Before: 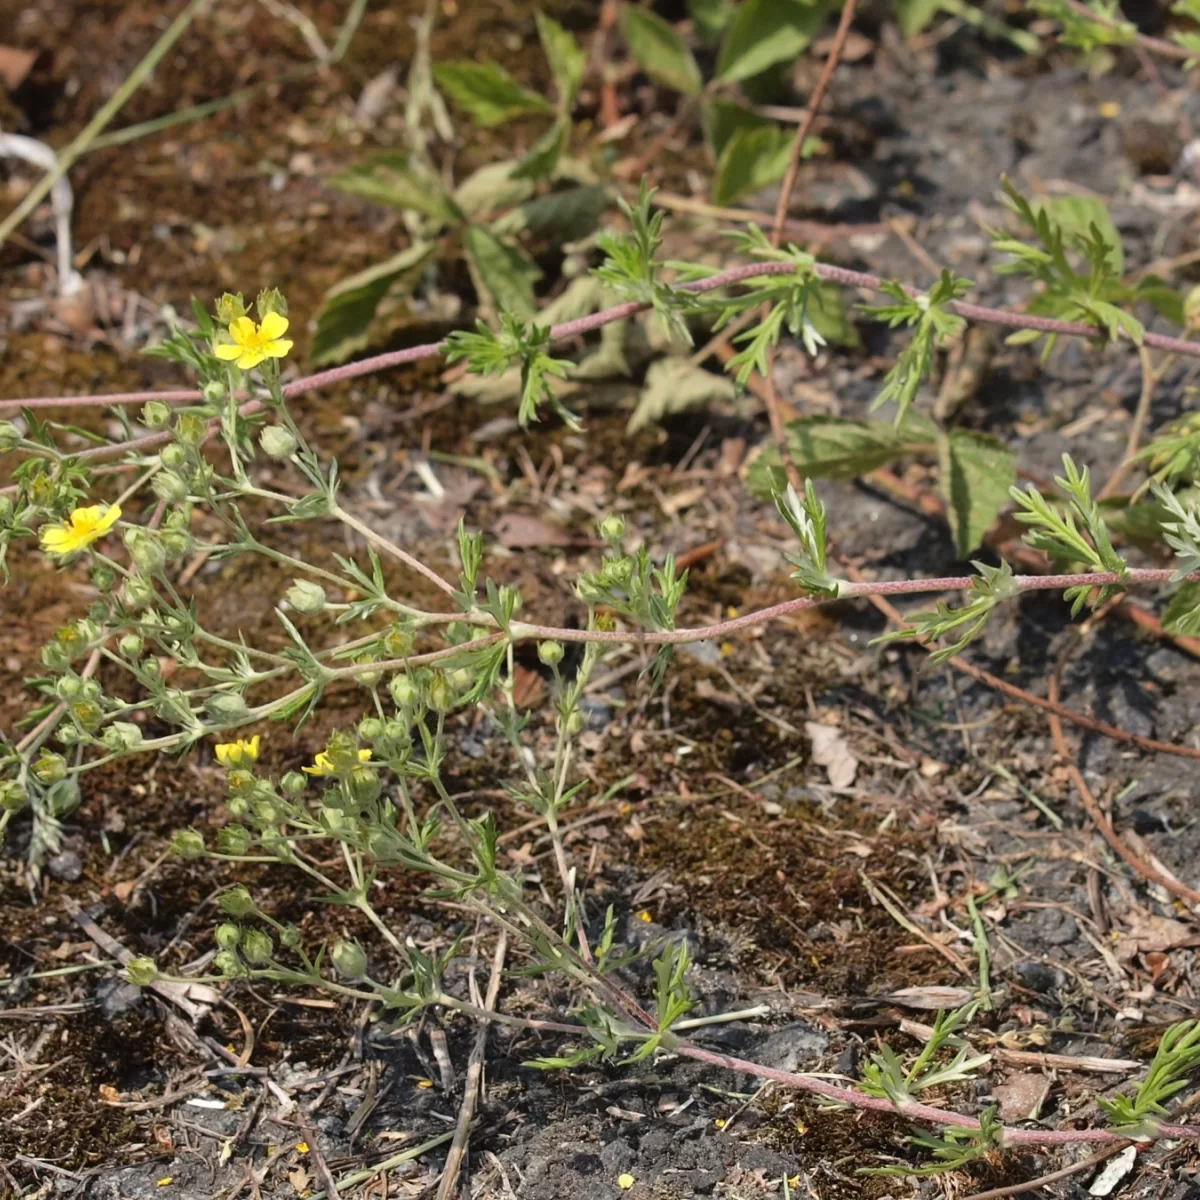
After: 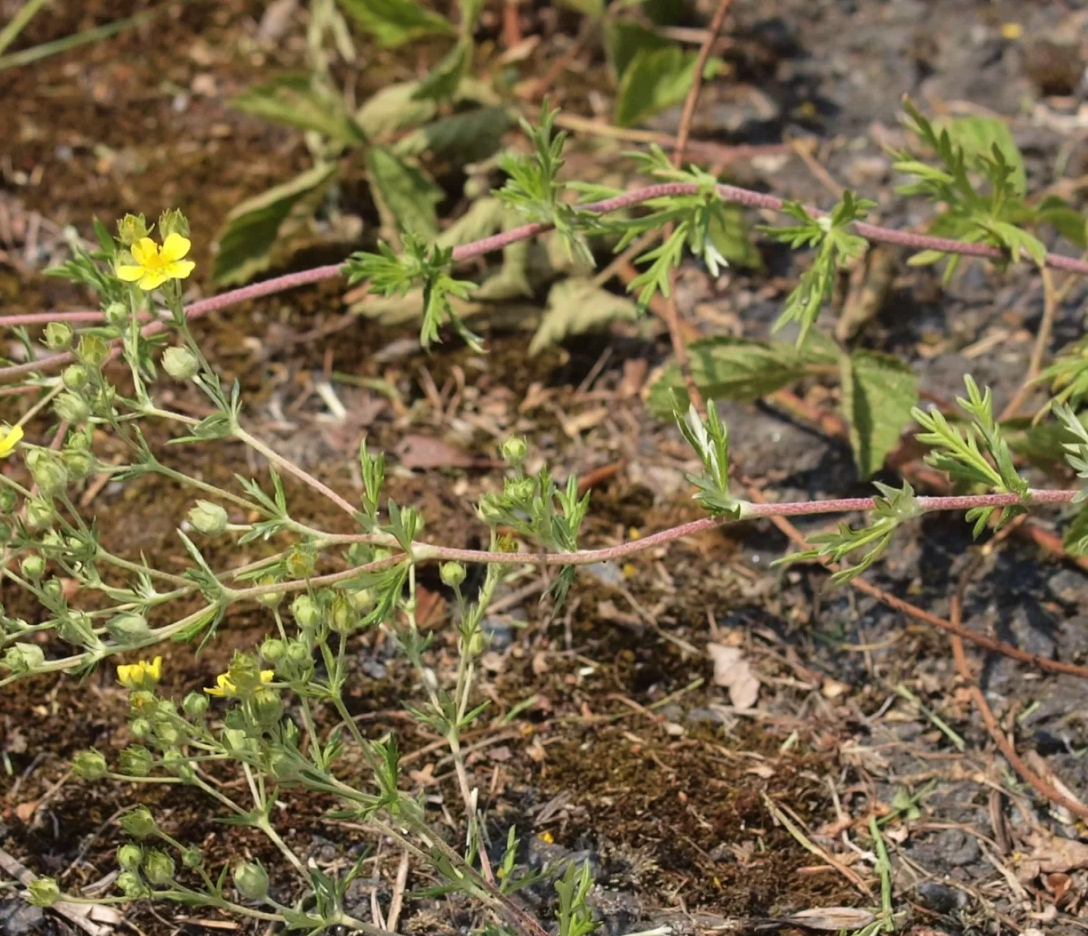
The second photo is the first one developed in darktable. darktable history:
crop: left 8.21%, top 6.602%, bottom 15.192%
velvia: on, module defaults
